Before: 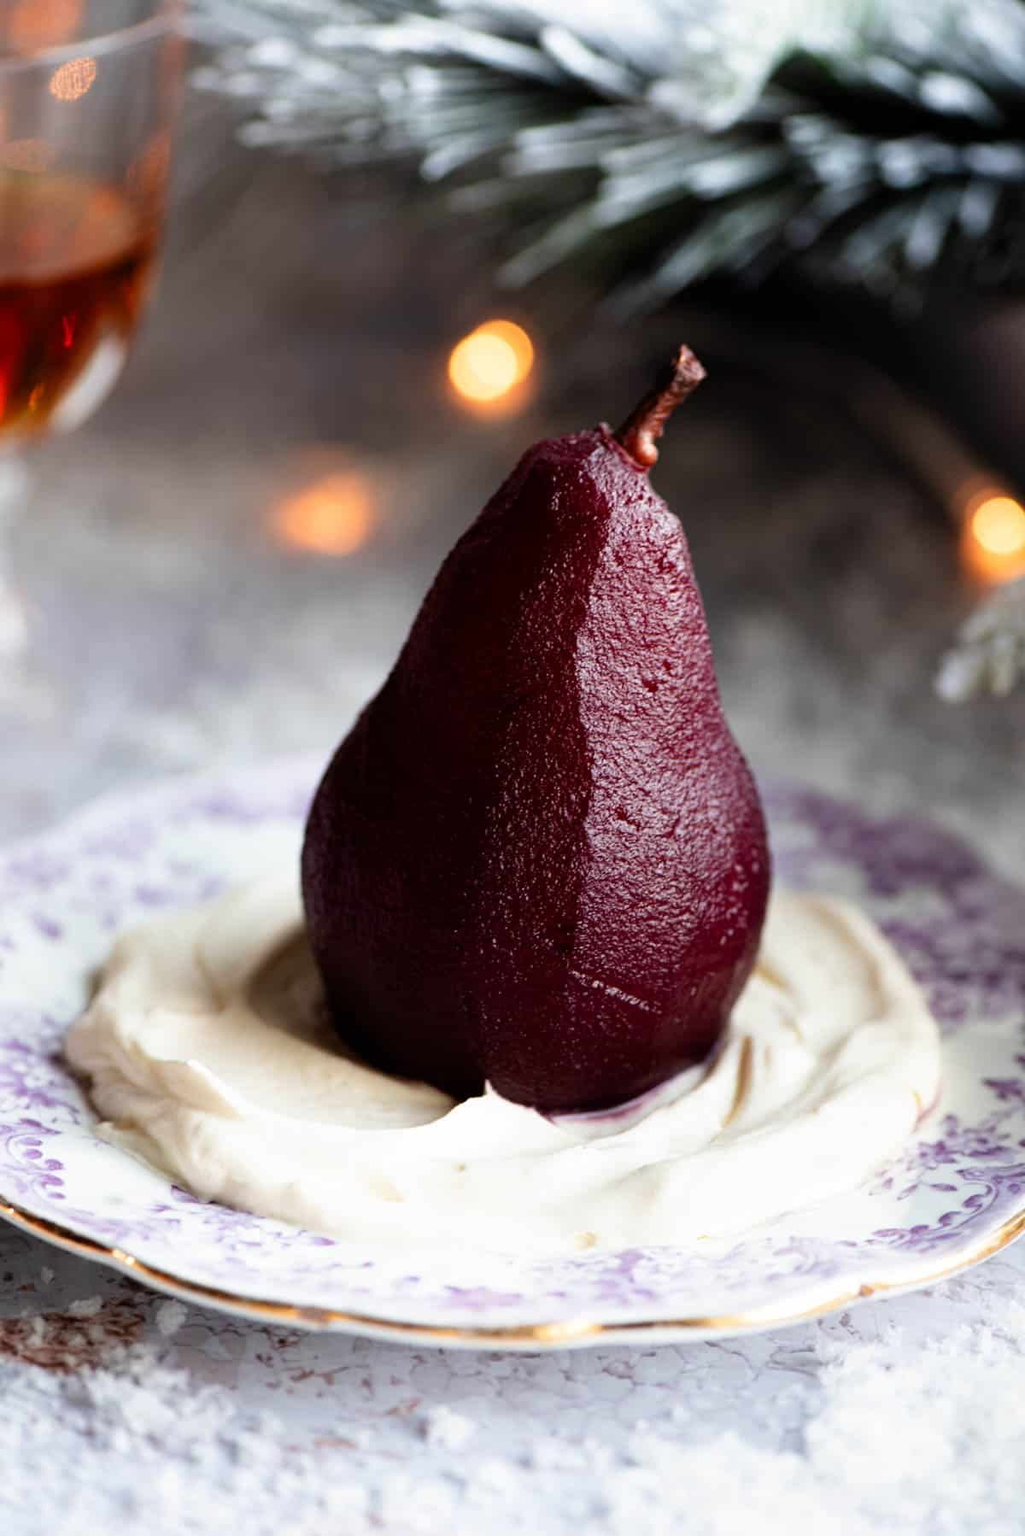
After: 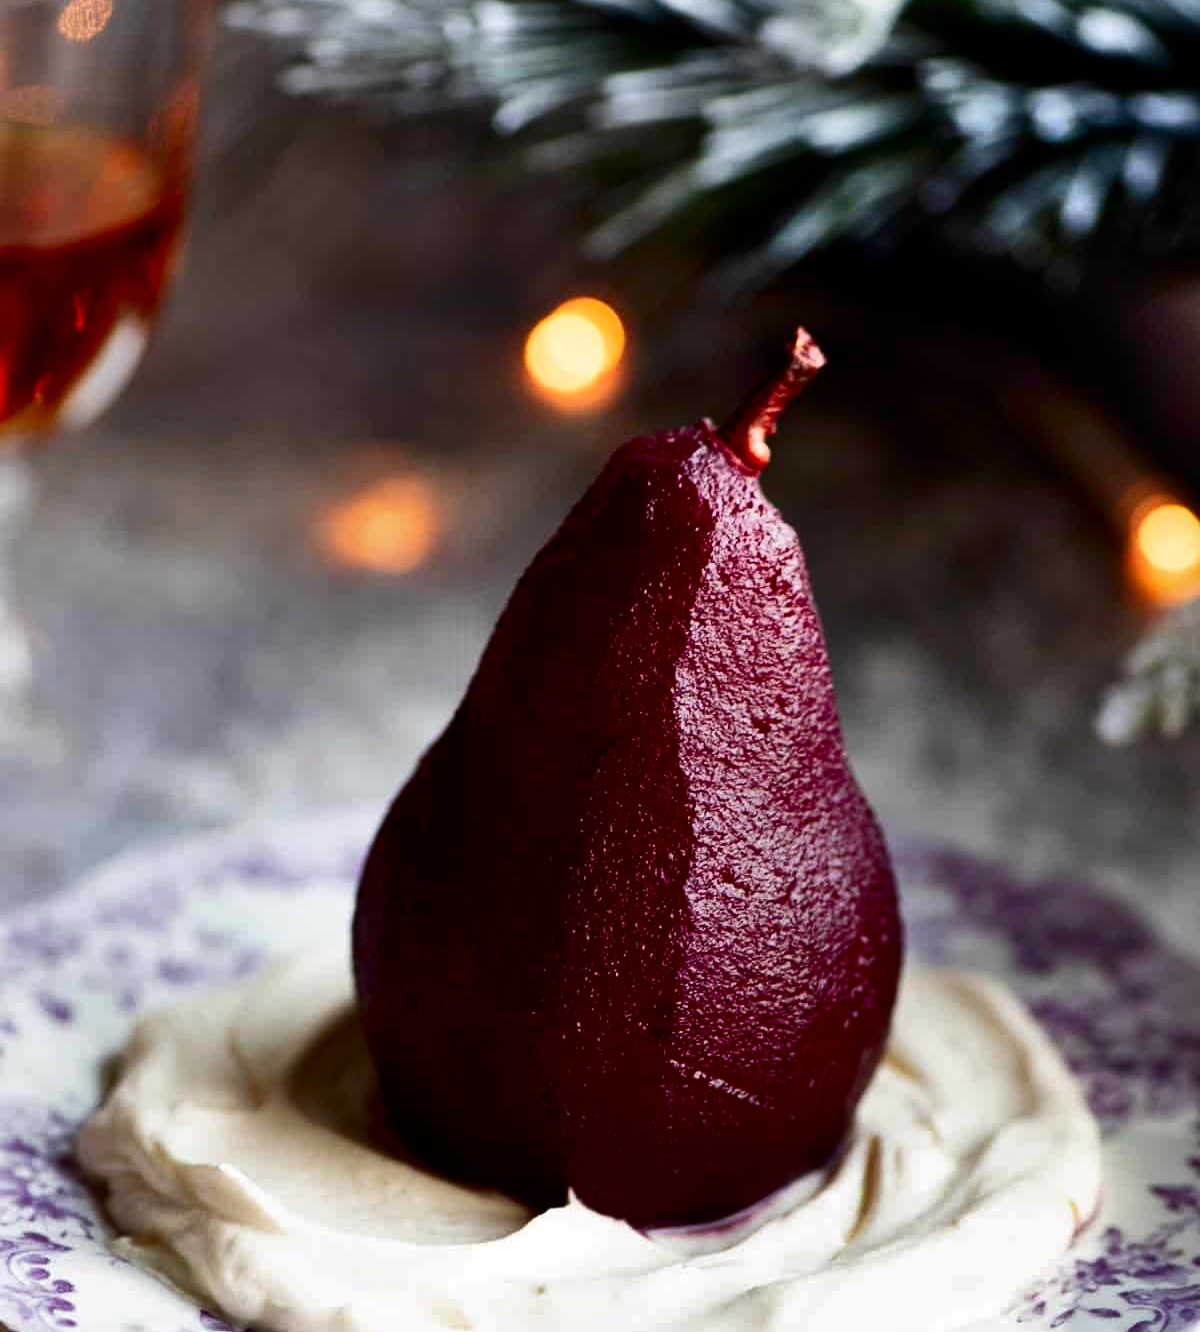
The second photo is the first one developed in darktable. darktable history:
contrast brightness saturation: contrast 0.098, brightness -0.278, saturation 0.143
shadows and highlights: soften with gaussian
crop: top 4.333%, bottom 21.551%
